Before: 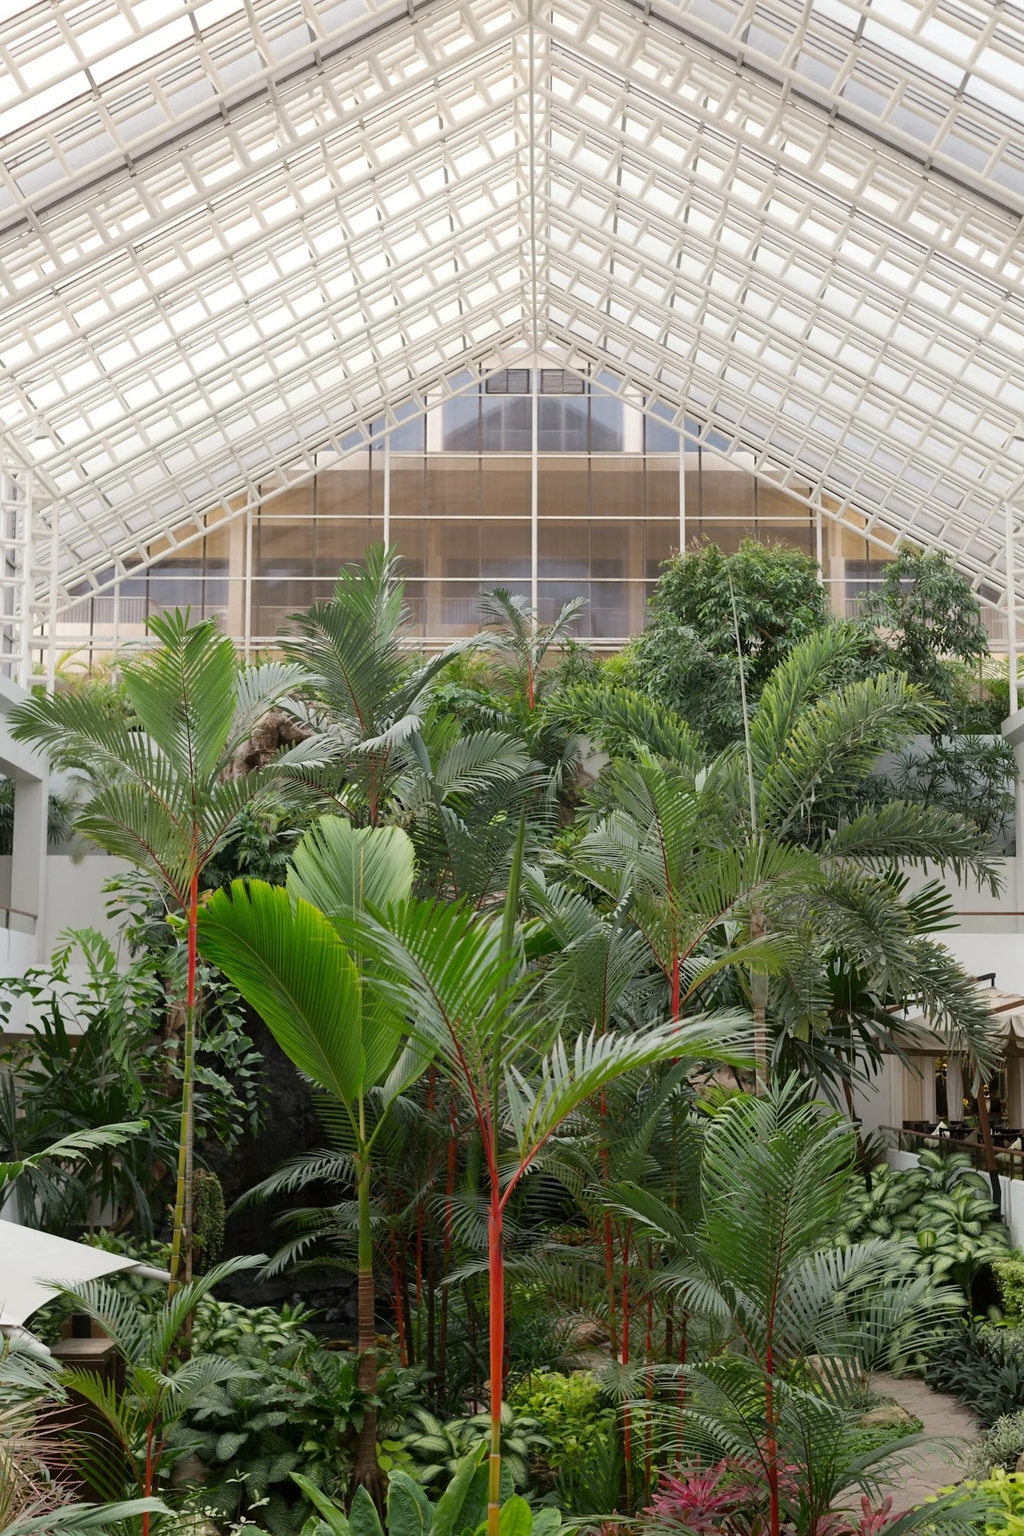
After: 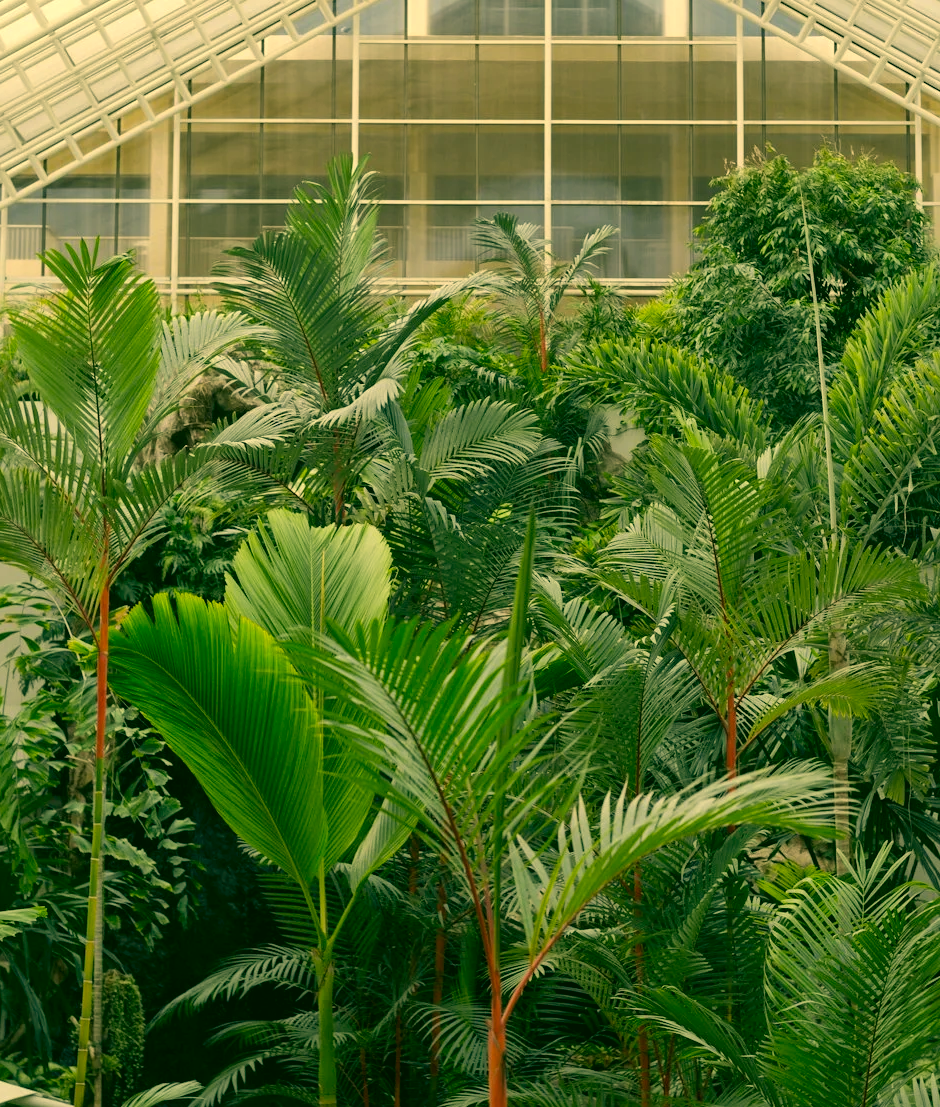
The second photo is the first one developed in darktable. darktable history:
crop: left 11.123%, top 27.61%, right 18.3%, bottom 17.034%
local contrast: mode bilateral grid, contrast 20, coarseness 50, detail 132%, midtone range 0.2
color correction: highlights a* 5.62, highlights b* 33.57, shadows a* -25.86, shadows b* 4.02
